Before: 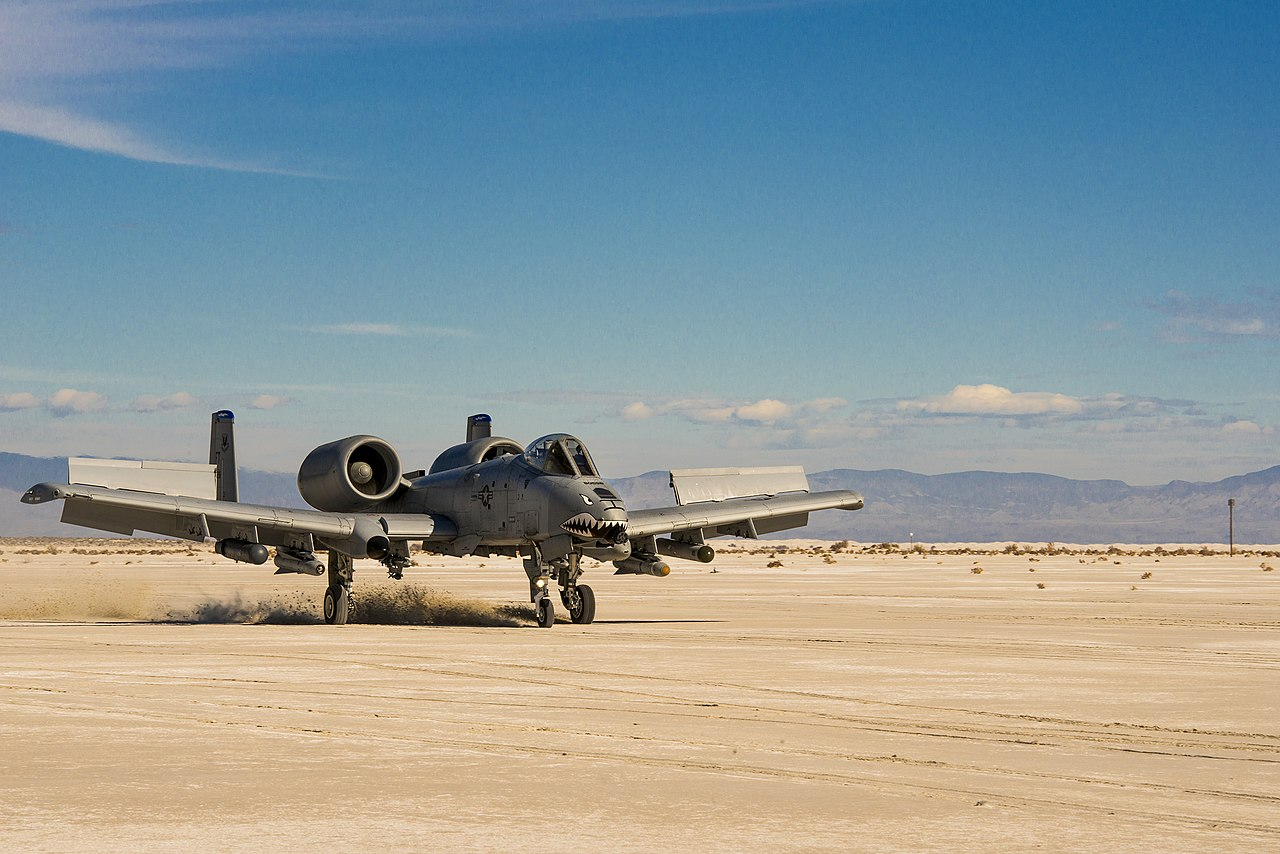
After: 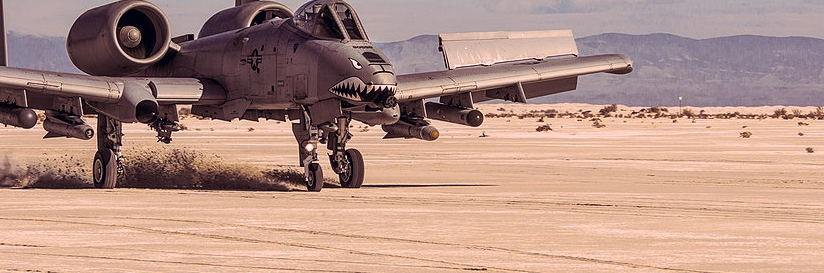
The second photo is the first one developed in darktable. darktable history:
split-toning: highlights › hue 298.8°, highlights › saturation 0.73, compress 41.76%
local contrast: on, module defaults
color correction: highlights a* 14.46, highlights b* 5.85, shadows a* -5.53, shadows b* -15.24, saturation 0.85
crop: left 18.091%, top 51.13%, right 17.525%, bottom 16.85%
